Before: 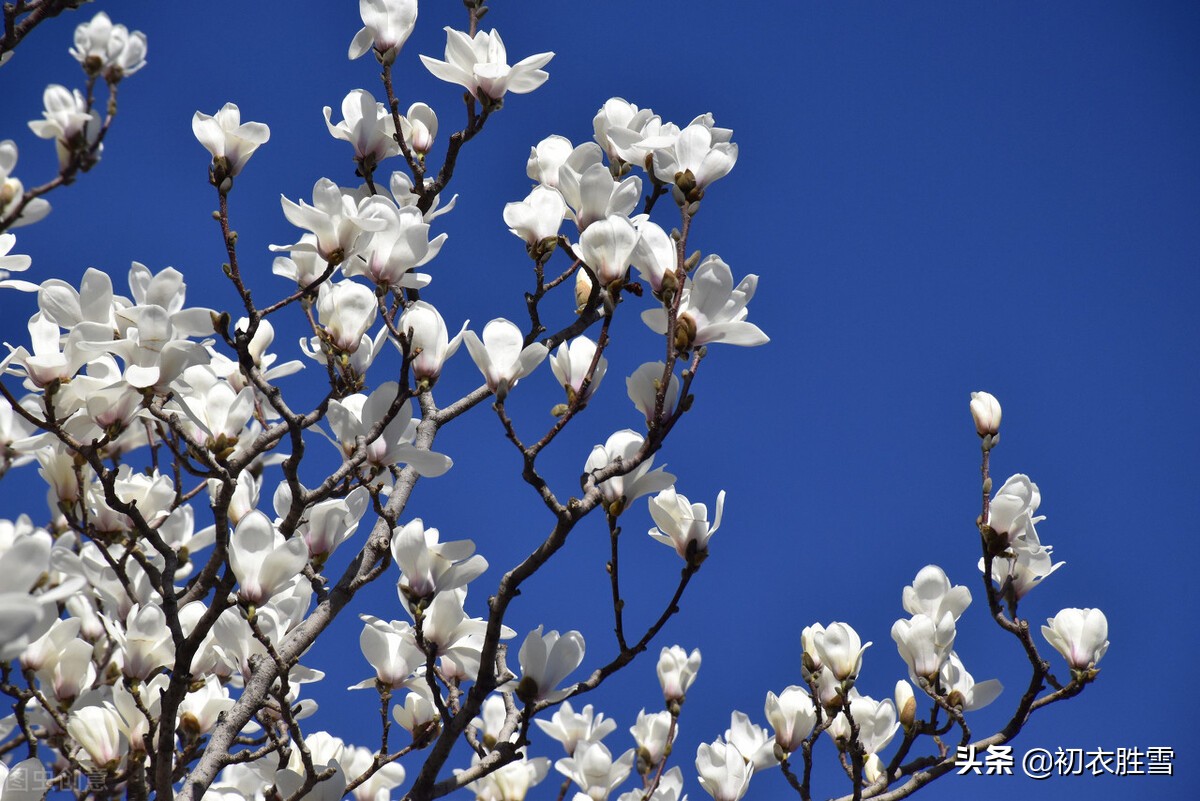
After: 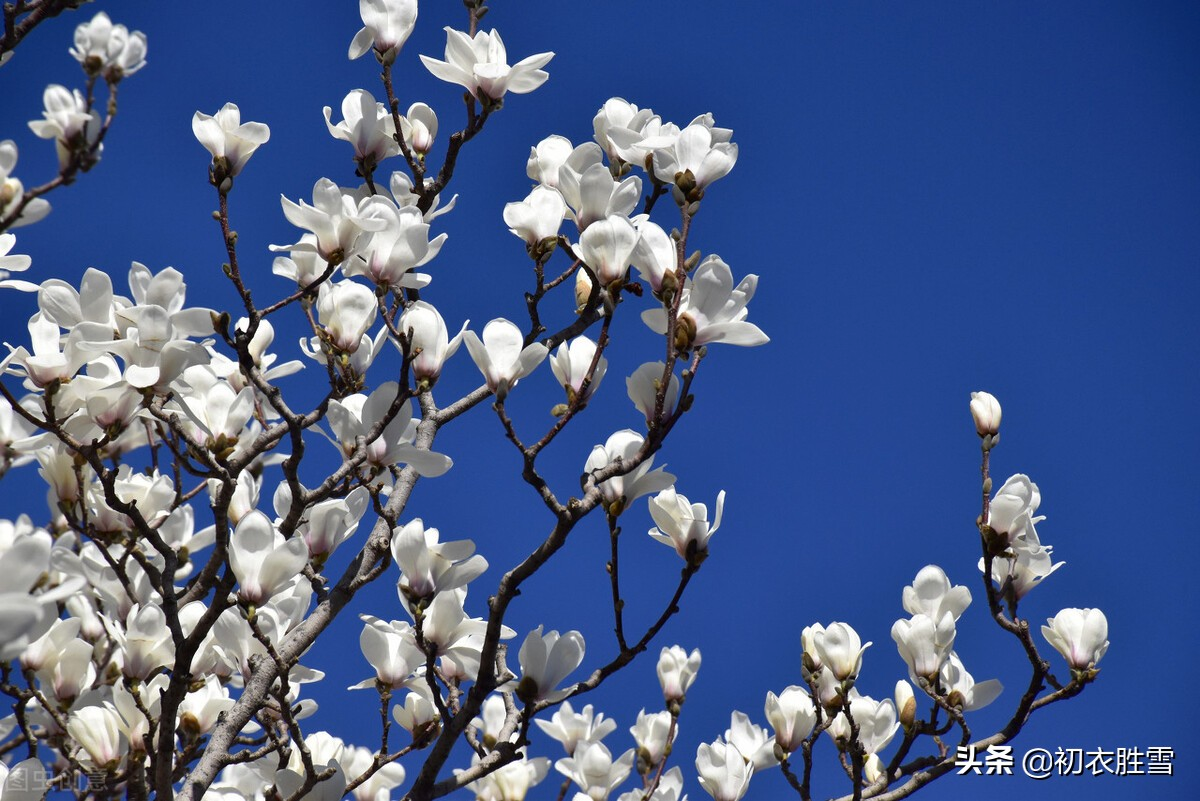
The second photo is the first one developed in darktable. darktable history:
contrast brightness saturation: contrast 0.029, brightness -0.032
